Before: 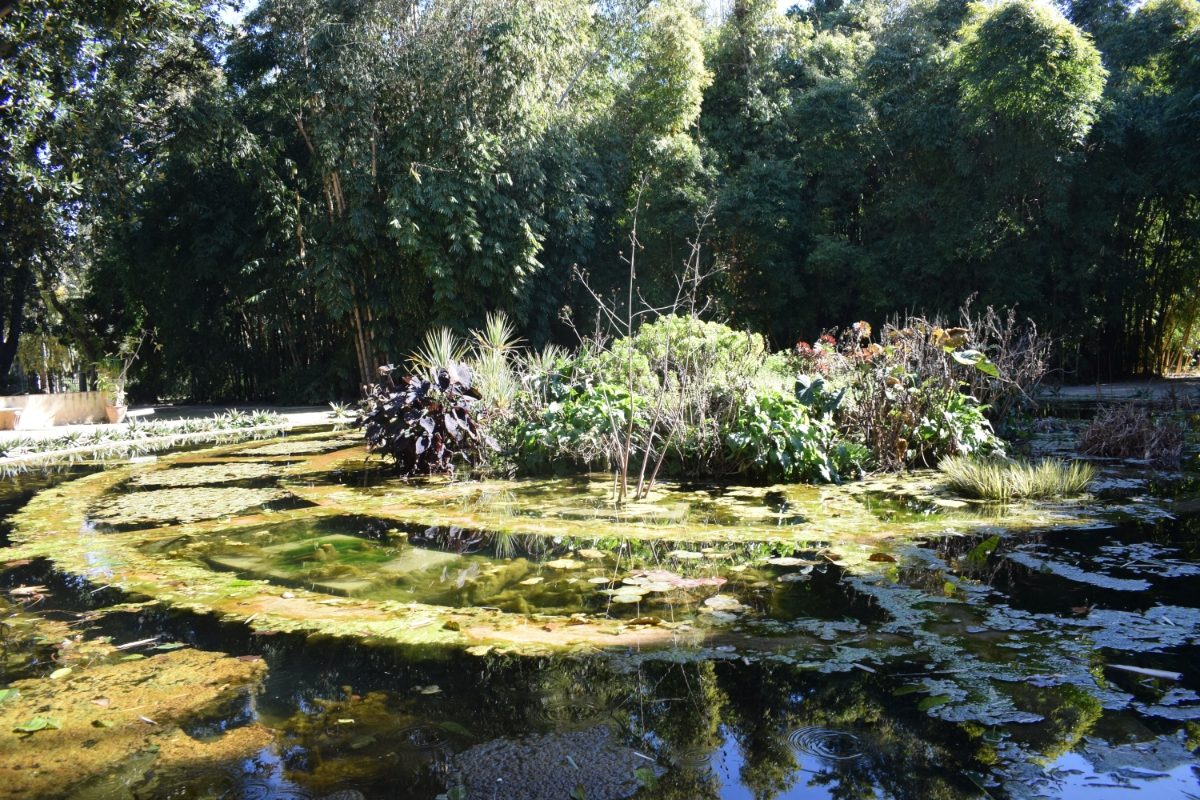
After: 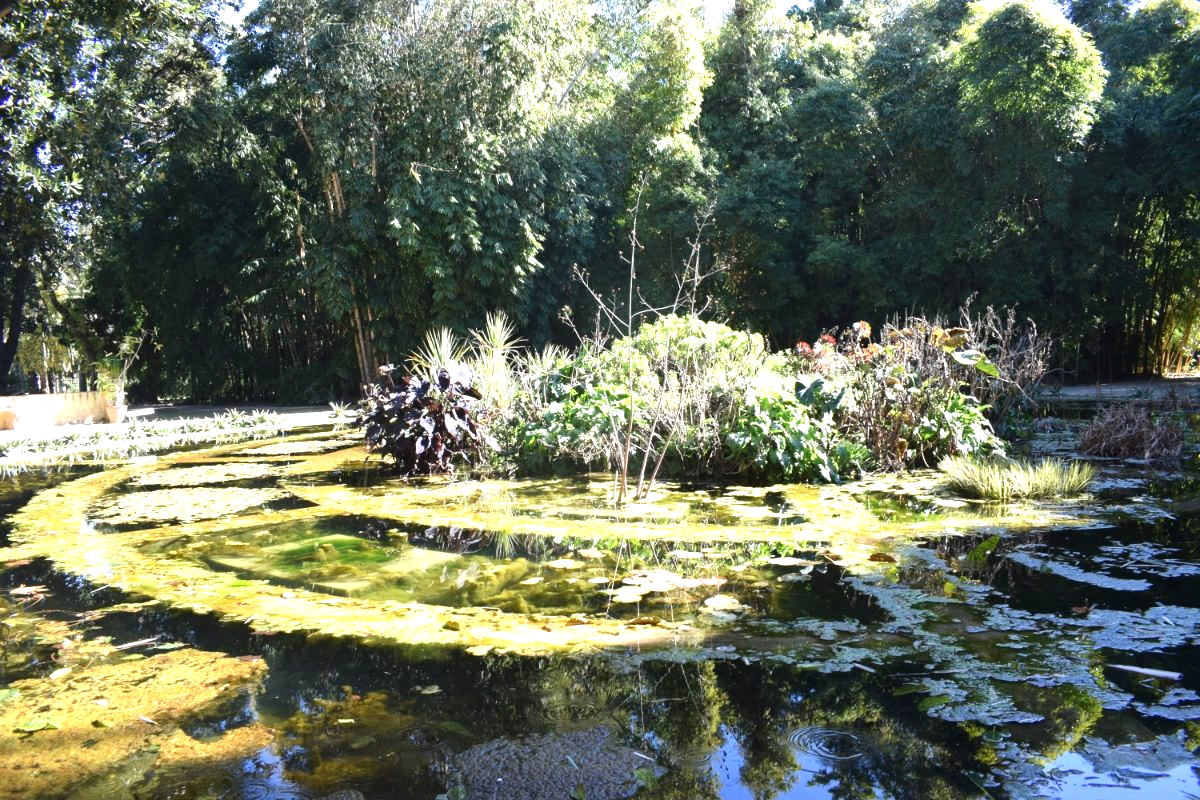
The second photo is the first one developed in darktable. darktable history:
exposure: exposure 0.759 EV, compensate highlight preservation false
